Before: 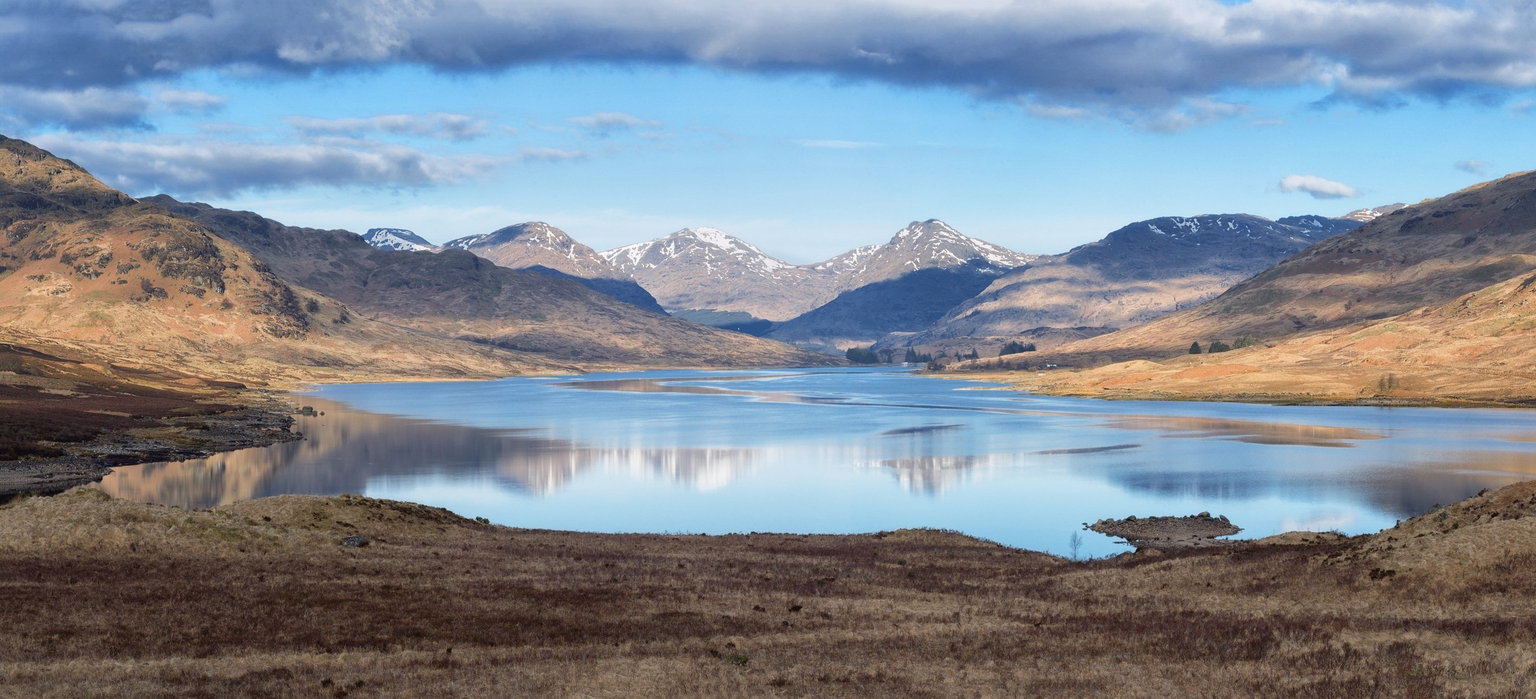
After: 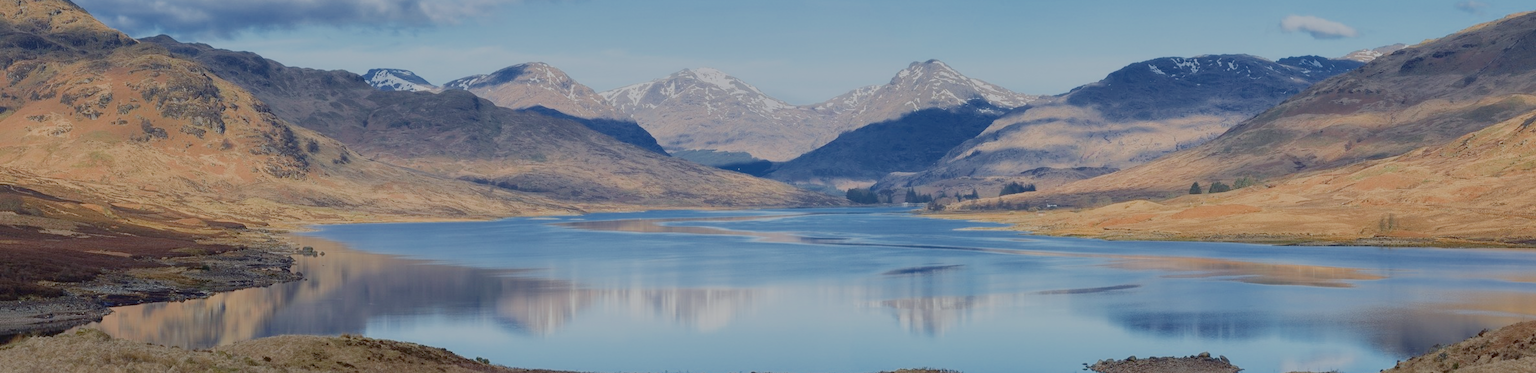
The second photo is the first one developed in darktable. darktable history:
exposure: compensate highlight preservation false
white balance: red 0.986, blue 1.01
contrast brightness saturation: contrast 0.22
crop and rotate: top 23.043%, bottom 23.437%
filmic rgb: black relative exposure -16 EV, white relative exposure 8 EV, threshold 3 EV, hardness 4.17, latitude 50%, contrast 0.5, color science v5 (2021), contrast in shadows safe, contrast in highlights safe, enable highlight reconstruction true
